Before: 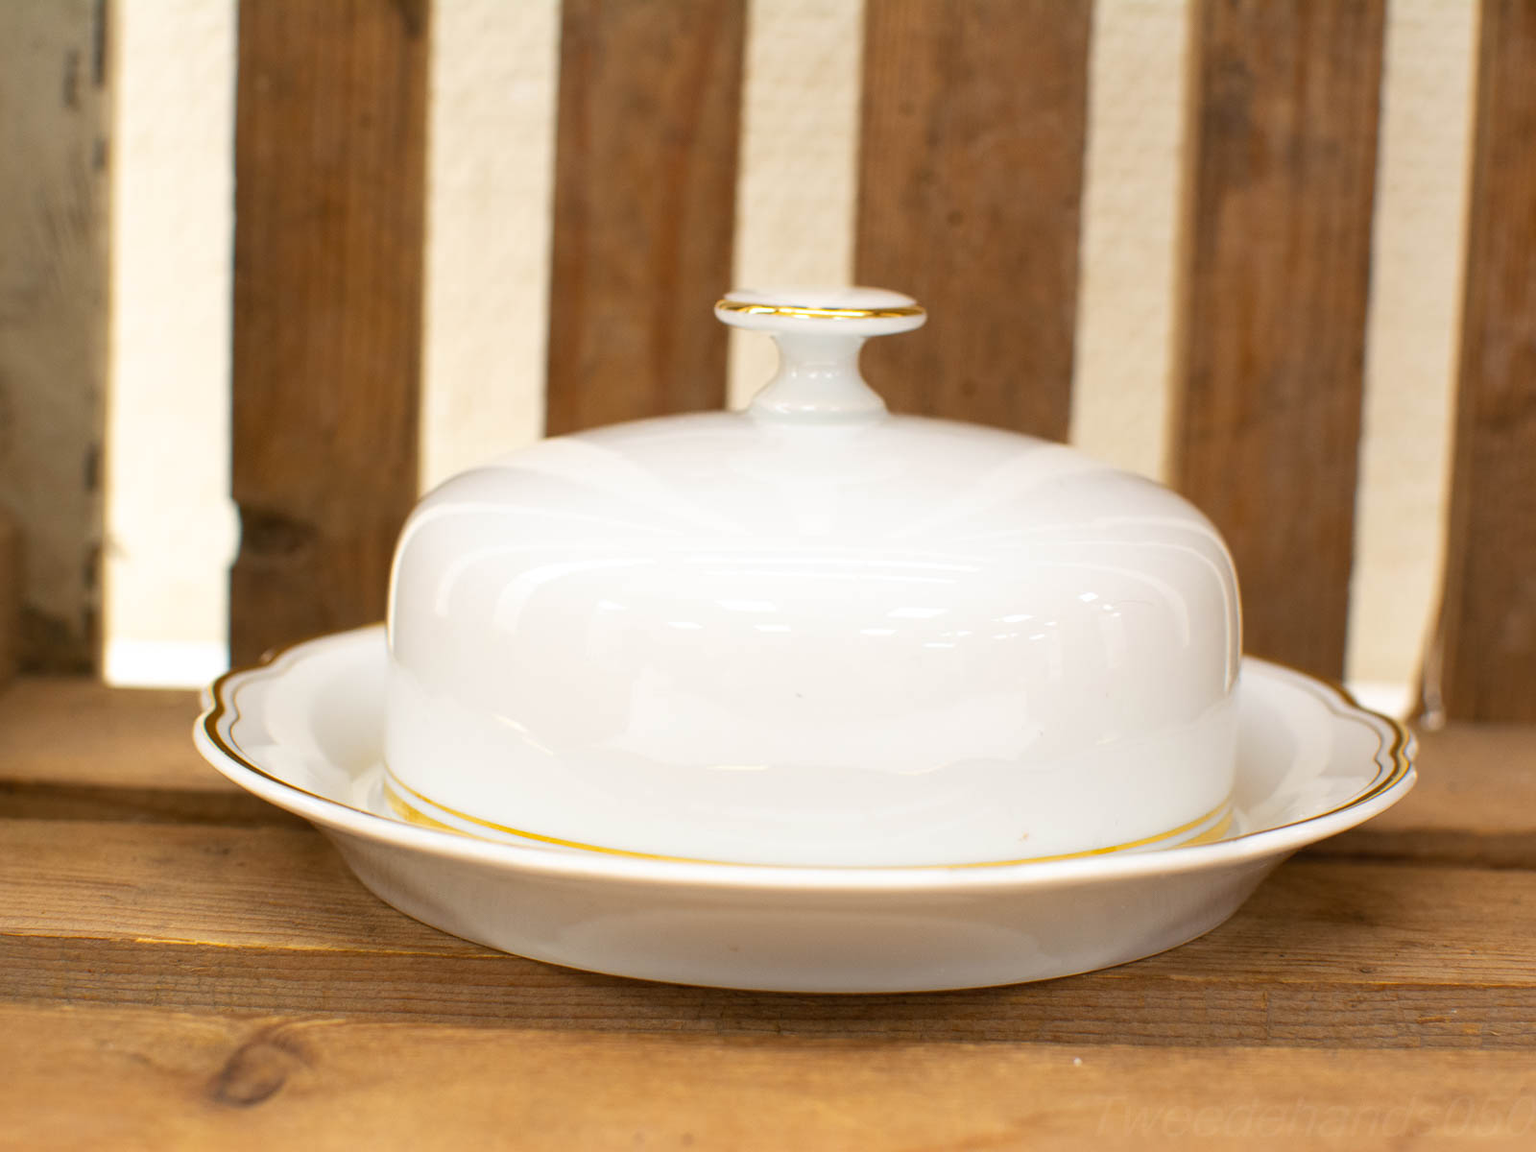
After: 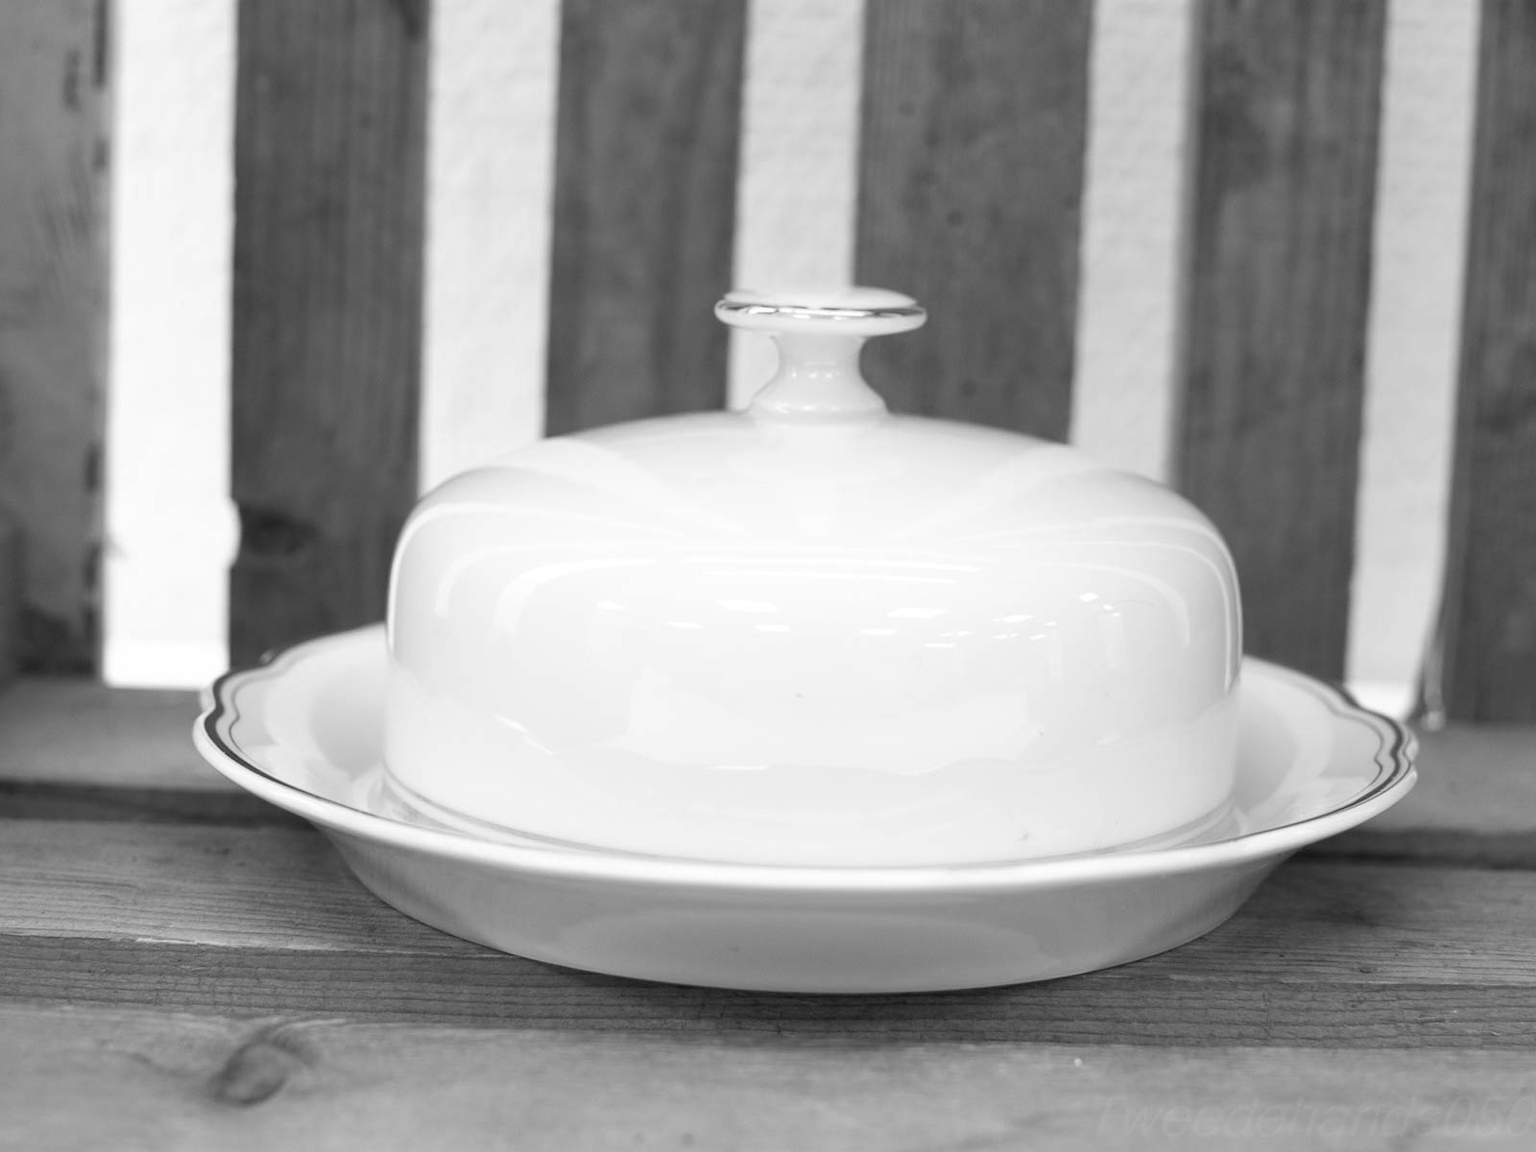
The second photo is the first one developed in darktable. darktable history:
monochrome: on, module defaults
exposure: black level correction 0.001, compensate highlight preservation false
